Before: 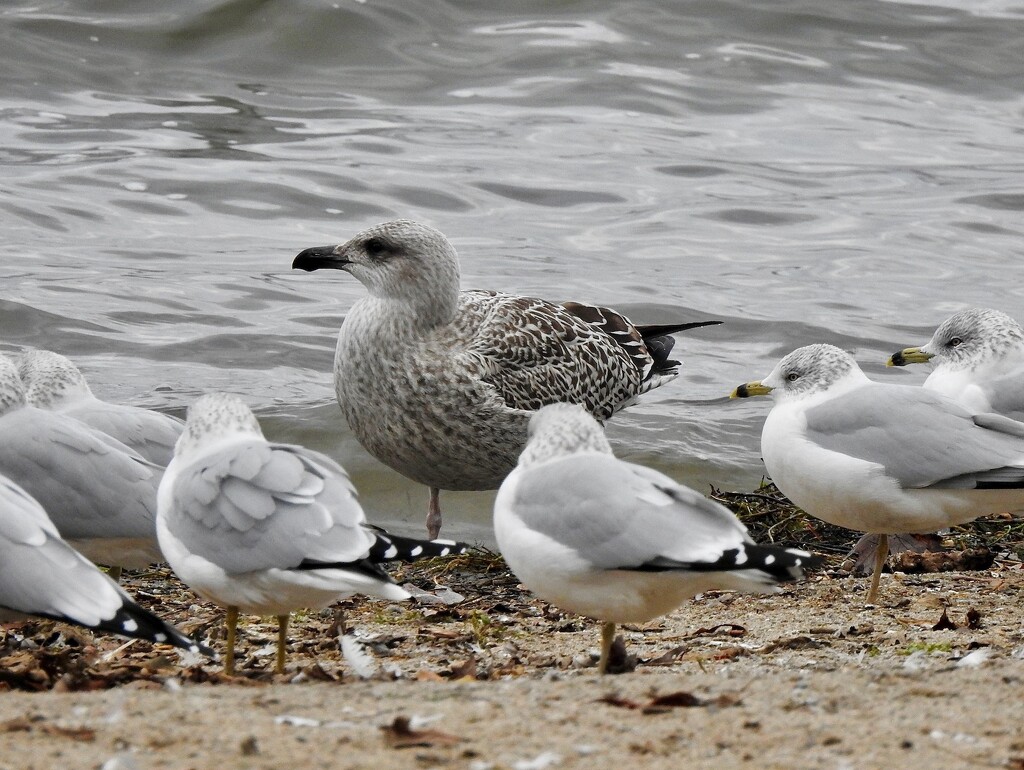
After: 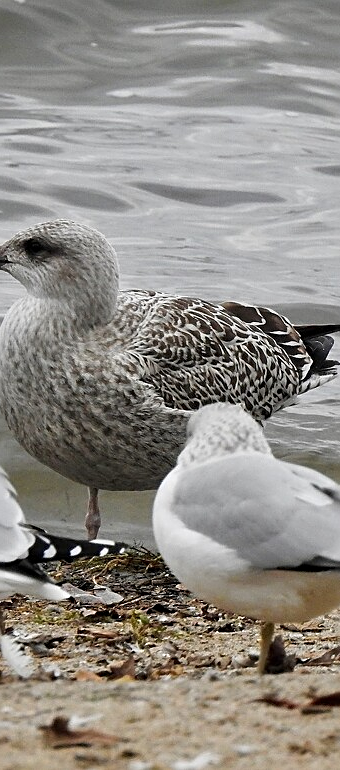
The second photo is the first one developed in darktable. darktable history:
sharpen: on, module defaults
crop: left 33.36%, right 33.36%
